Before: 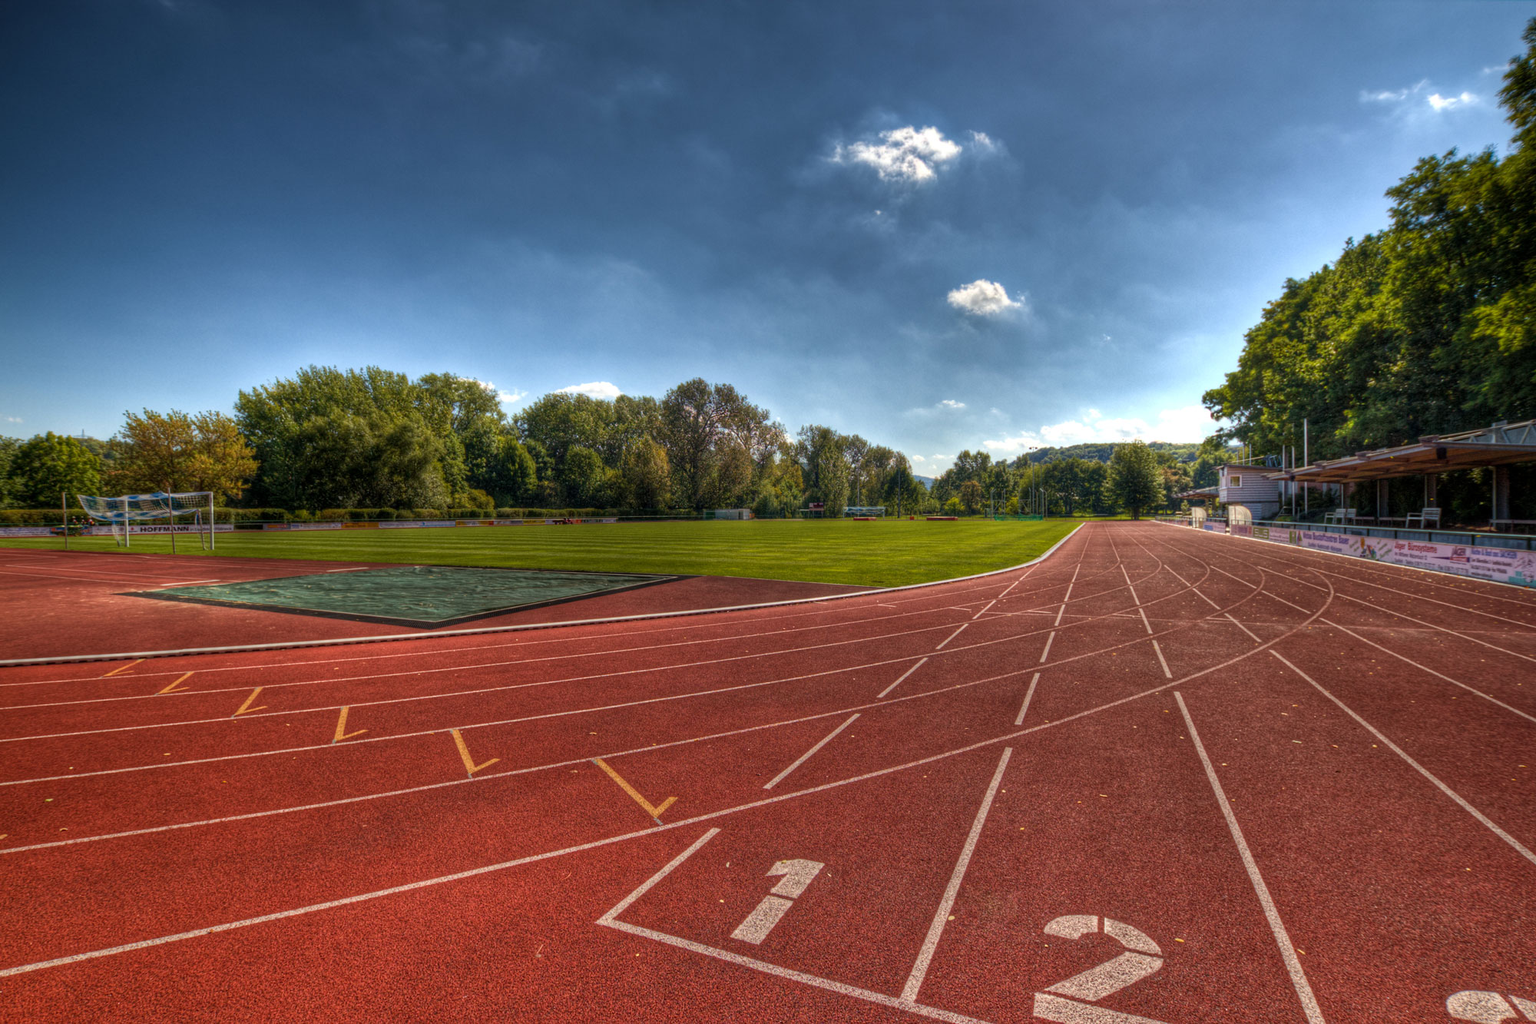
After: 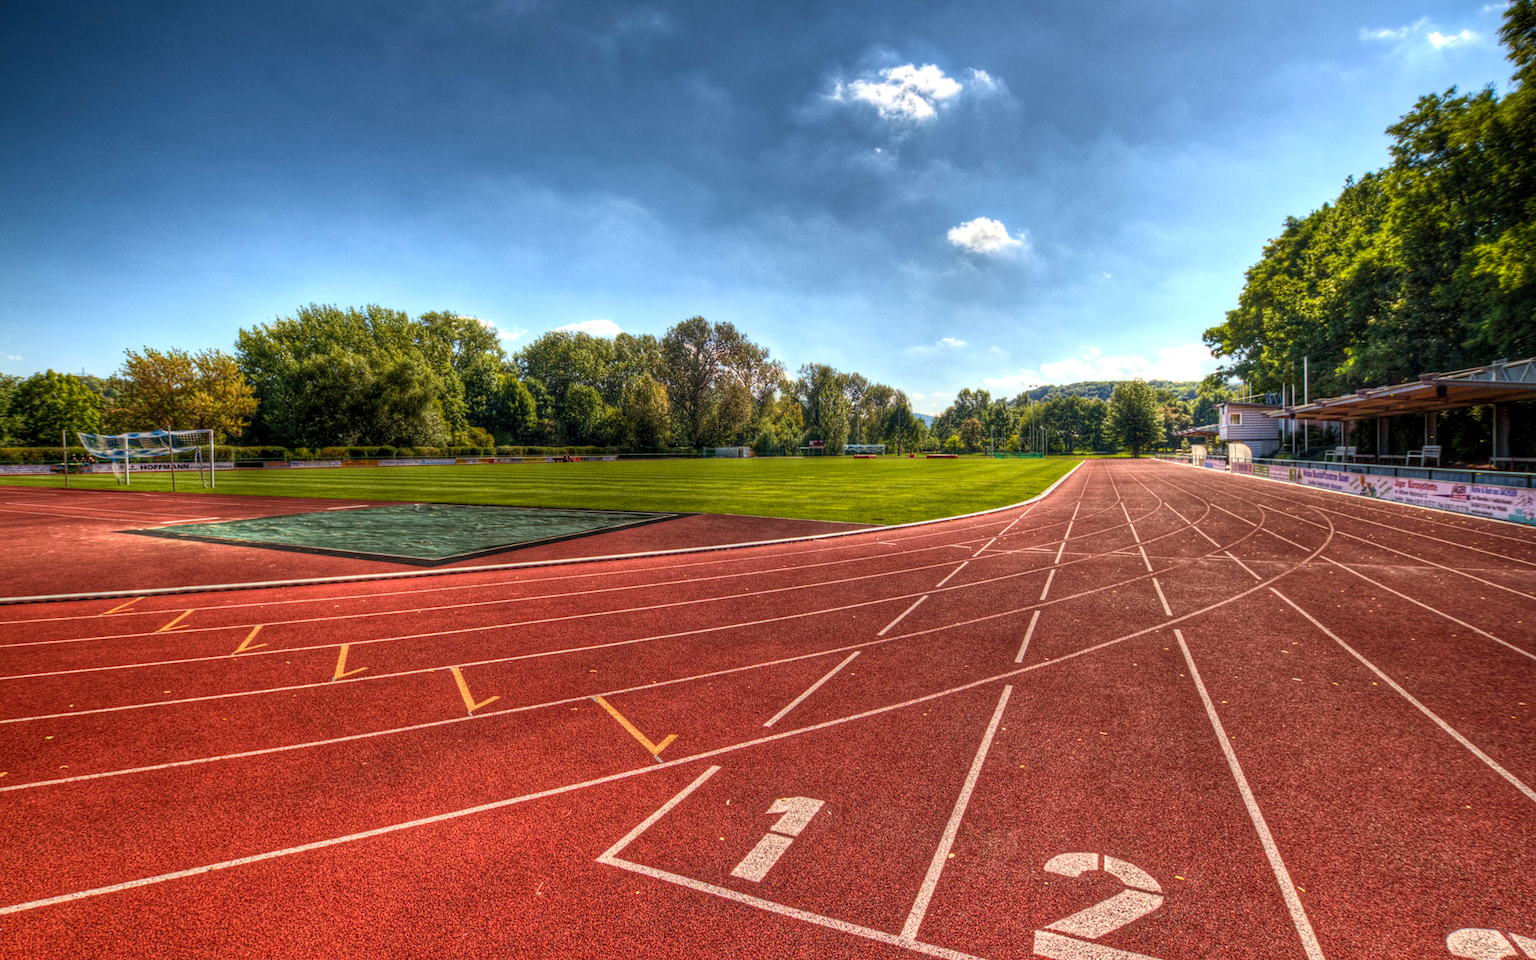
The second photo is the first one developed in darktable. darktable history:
contrast brightness saturation: contrast 0.204, brightness 0.162, saturation 0.226
local contrast: on, module defaults
crop and rotate: top 6.082%
shadows and highlights: shadows -24.2, highlights 50.51, soften with gaussian
